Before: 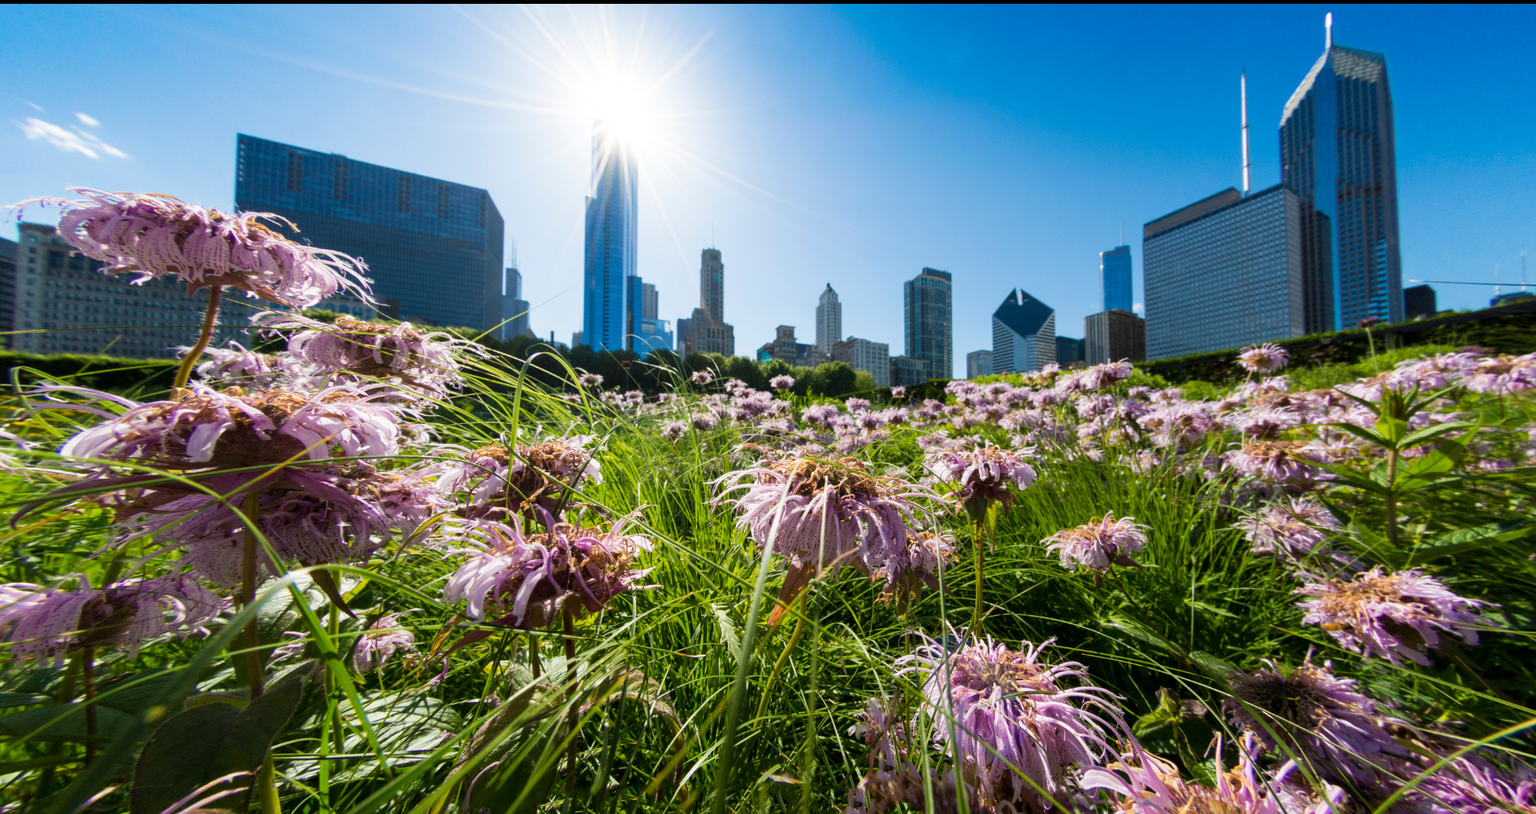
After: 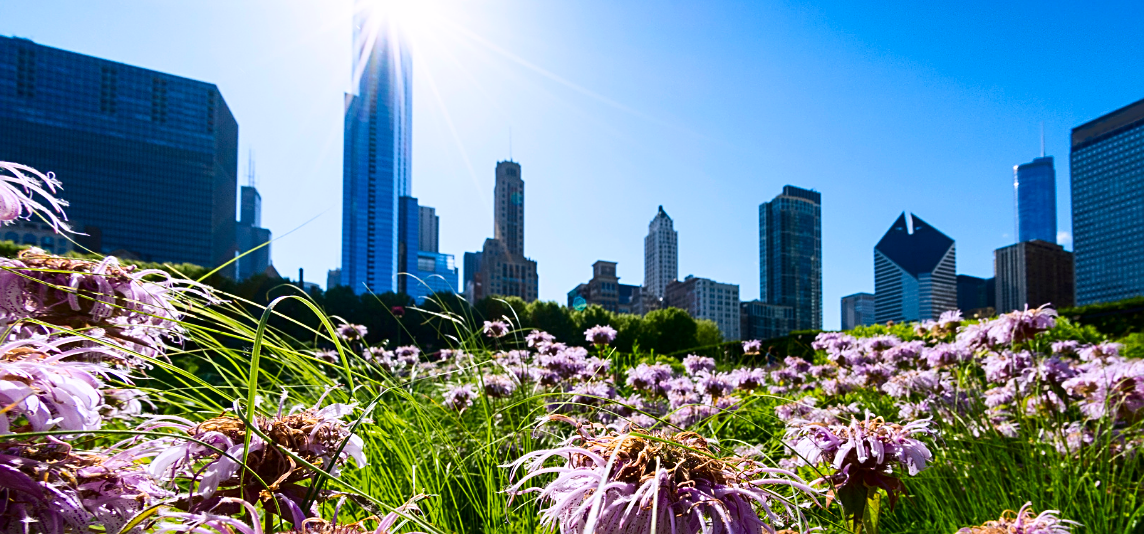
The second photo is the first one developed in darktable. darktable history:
contrast brightness saturation: contrast 0.19, brightness -0.11, saturation 0.21
crop: left 20.932%, top 15.471%, right 21.848%, bottom 34.081%
white balance: red 1.004, blue 1.096
sharpen: on, module defaults
